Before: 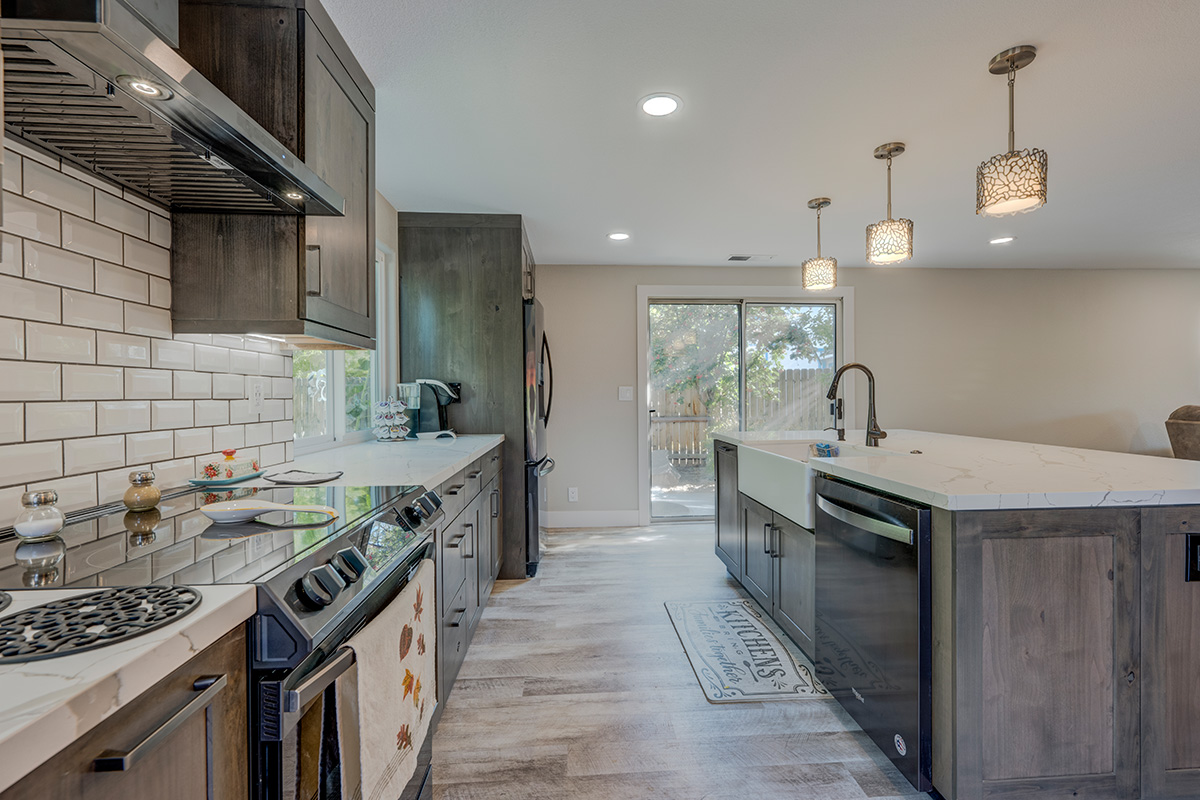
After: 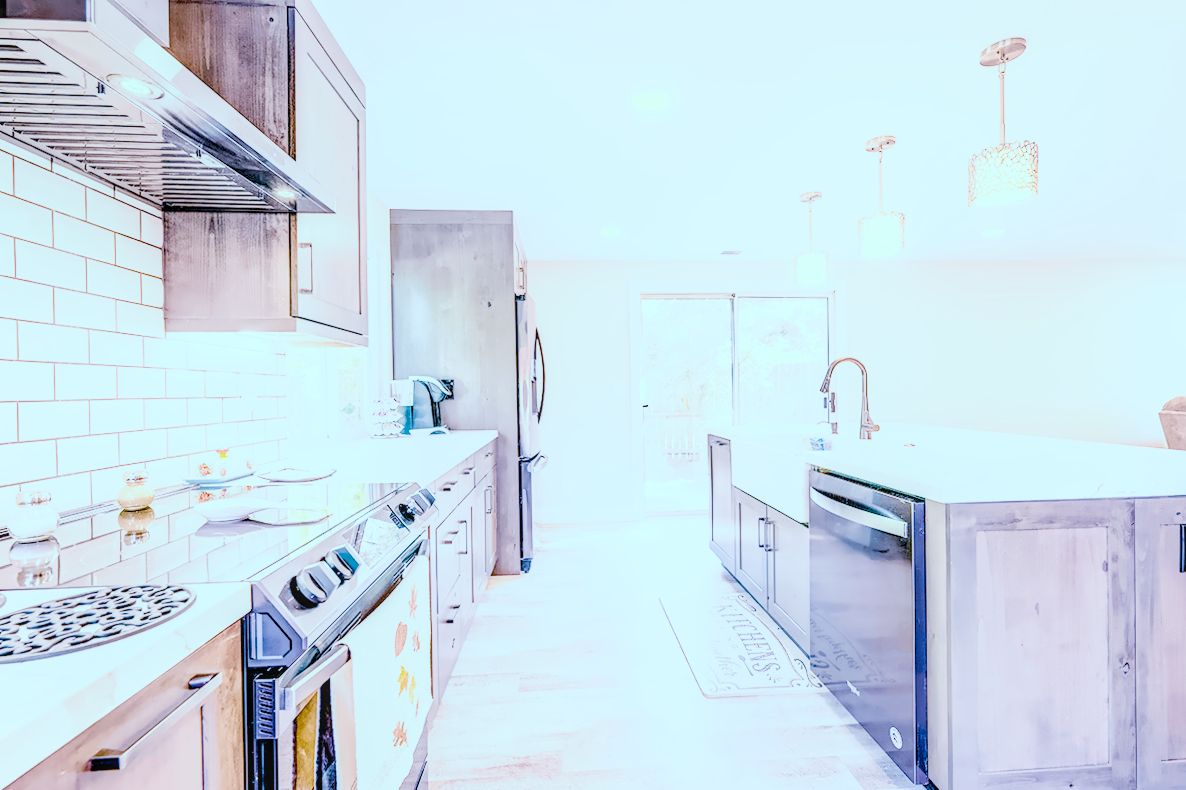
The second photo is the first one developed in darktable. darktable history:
rotate and perspective: rotation -0.45°, automatic cropping original format, crop left 0.008, crop right 0.992, crop top 0.012, crop bottom 0.988
local contrast: on, module defaults
color calibration: illuminant as shot in camera, x 0.358, y 0.373, temperature 4628.91 K
color balance: mode lift, gamma, gain (sRGB), lift [0.997, 0.979, 1.021, 1.011], gamma [1, 1.084, 0.916, 0.998], gain [1, 0.87, 1.13, 1.101], contrast 4.55%, contrast fulcrum 38.24%, output saturation 104.09%
denoise (profiled): preserve shadows 1.52, scattering 0.002, a [-1, 0, 0], compensate highlight preservation false
haze removal: compatibility mode true, adaptive false
hot pixels: on, module defaults
lens correction: scale 1, crop 1, focal 16, aperture 5.6, distance 1000, camera "Canon EOS RP", lens "Canon RF 16mm F2.8 STM"
shadows and highlights: shadows 0, highlights 40
white balance: red 2.229, blue 1.46
velvia: on, module defaults
exposure: black level correction 0, exposure 0.7 EV, compensate exposure bias true, compensate highlight preservation false
filmic rgb: black relative exposure -6.98 EV, white relative exposure 5.63 EV, hardness 2.86
highlight reconstruction: method reconstruct in LCh
tone equalizer "compress shadows/highlights (GF): soft": -8 EV 0.25 EV, -7 EV 0.417 EV, -6 EV 0.417 EV, -5 EV 0.25 EV, -3 EV -0.25 EV, -2 EV -0.417 EV, -1 EV -0.417 EV, +0 EV -0.25 EV, edges refinement/feathering 500, mask exposure compensation -1.57 EV, preserve details guided filter
color balance rgb "MKE Nite Life": shadows lift › luminance -7.7%, shadows lift › chroma 2.13%, shadows lift › hue 165.27°, power › luminance -7.77%, power › chroma 1.1%, power › hue 215.88°, highlights gain › luminance 15.15%, highlights gain › chroma 7%, highlights gain › hue 125.57°, global offset › luminance -0.33%, global offset › chroma 0.11%, global offset › hue 165.27°, perceptual saturation grading › global saturation 24.42%, perceptual saturation grading › highlights -24.42%, perceptual saturation grading › mid-tones 24.42%, perceptual saturation grading › shadows 40%, perceptual brilliance grading › global brilliance -5%, perceptual brilliance grading › highlights 24.42%, perceptual brilliance grading › mid-tones 7%, perceptual brilliance grading › shadows -5%
